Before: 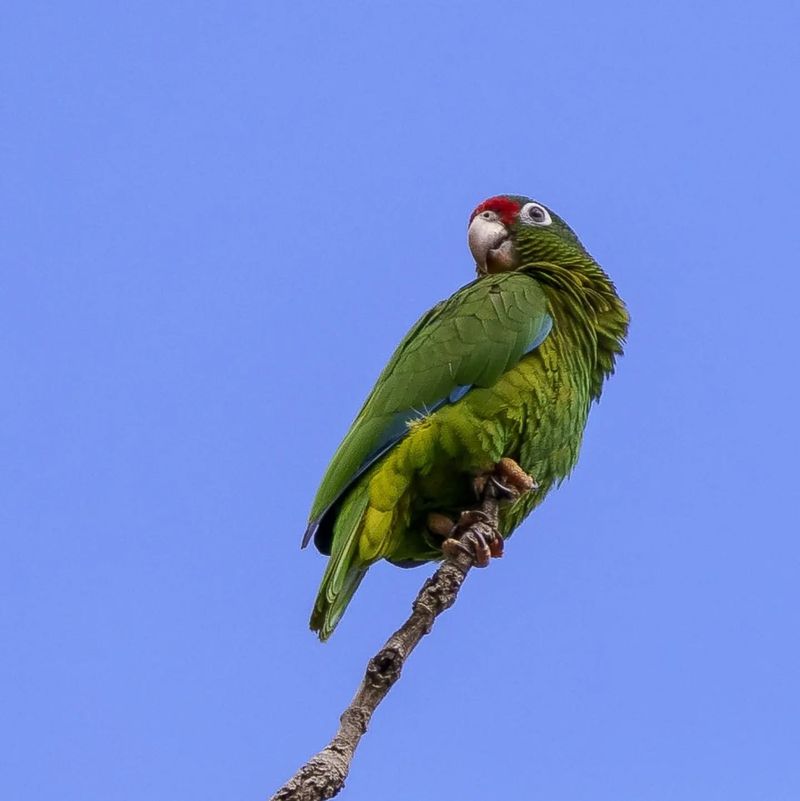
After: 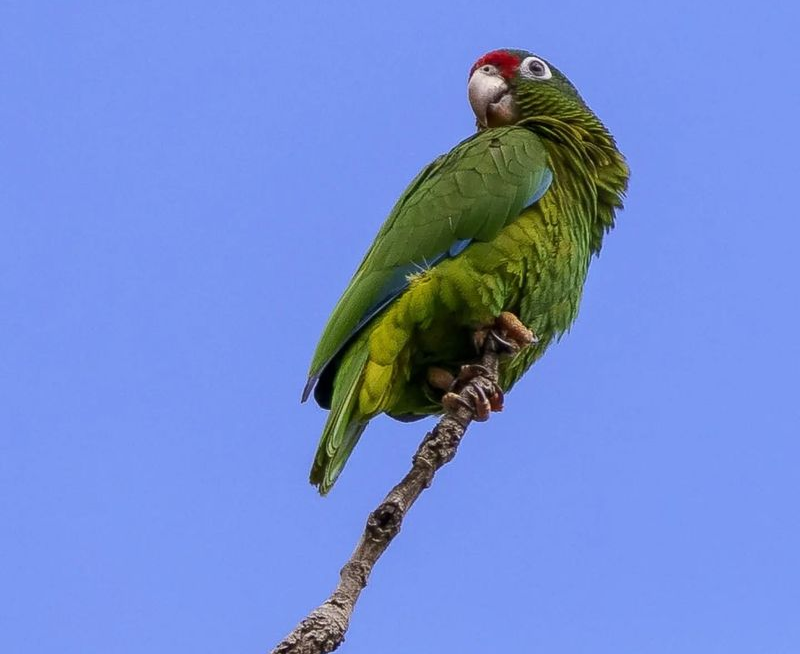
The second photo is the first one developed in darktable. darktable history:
crop and rotate: top 18.303%
